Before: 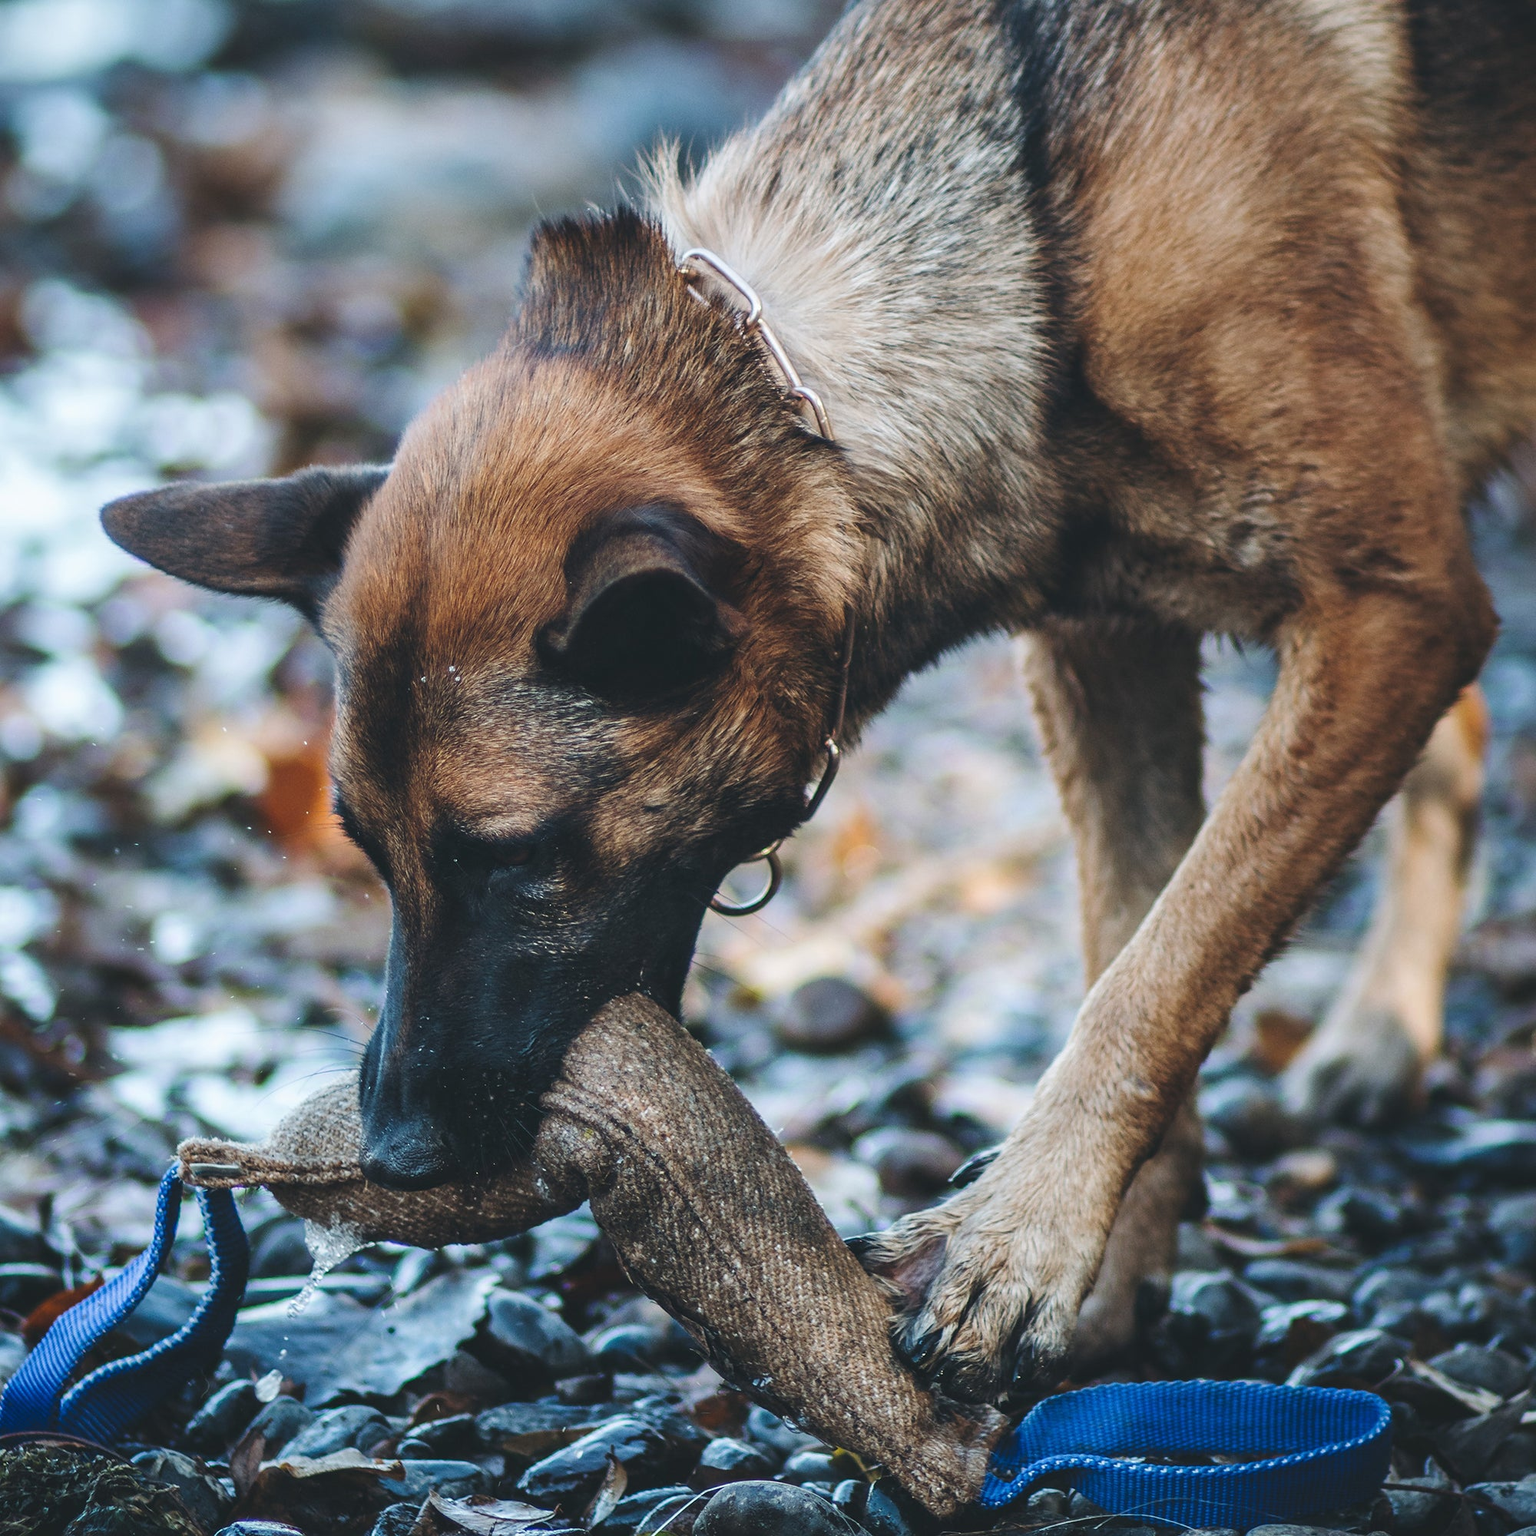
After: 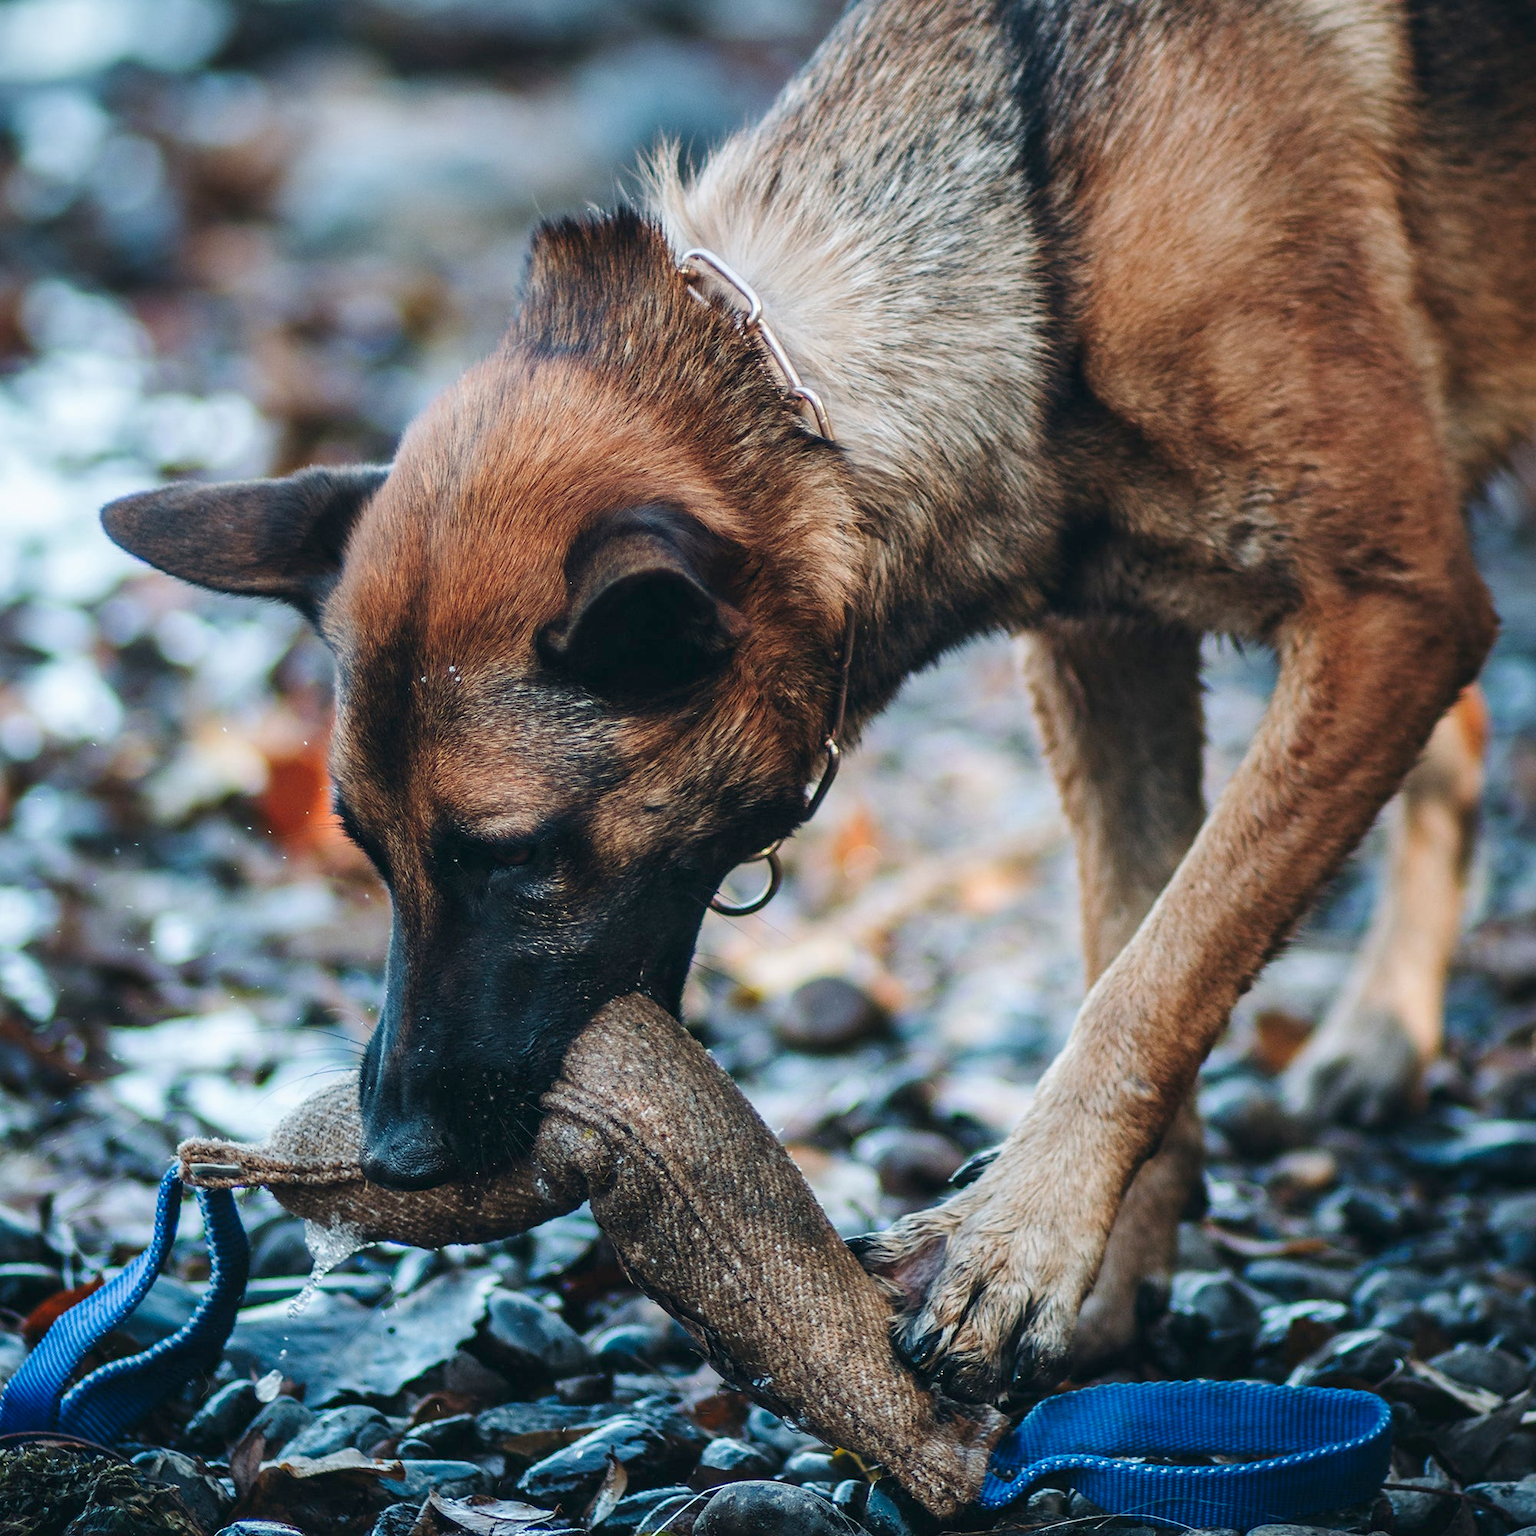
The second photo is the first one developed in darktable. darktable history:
color zones: curves: ch1 [(0.239, 0.552) (0.75, 0.5)]; ch2 [(0.25, 0.462) (0.749, 0.457)], mix 25.94%
exposure: black level correction 0.009, compensate highlight preservation false
